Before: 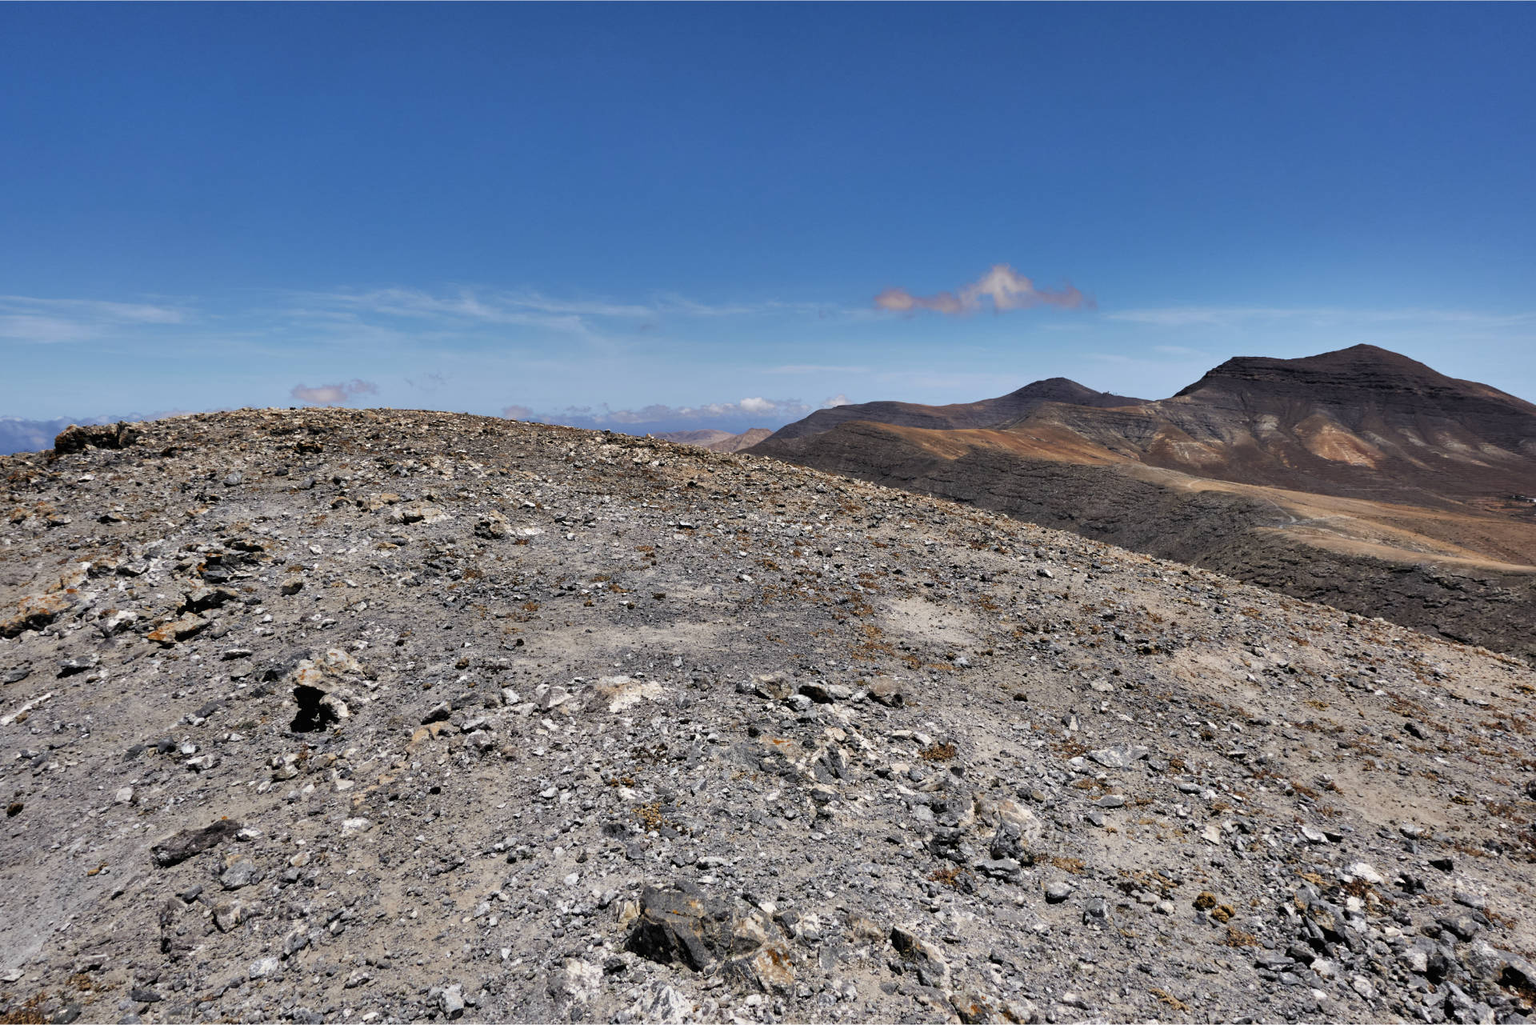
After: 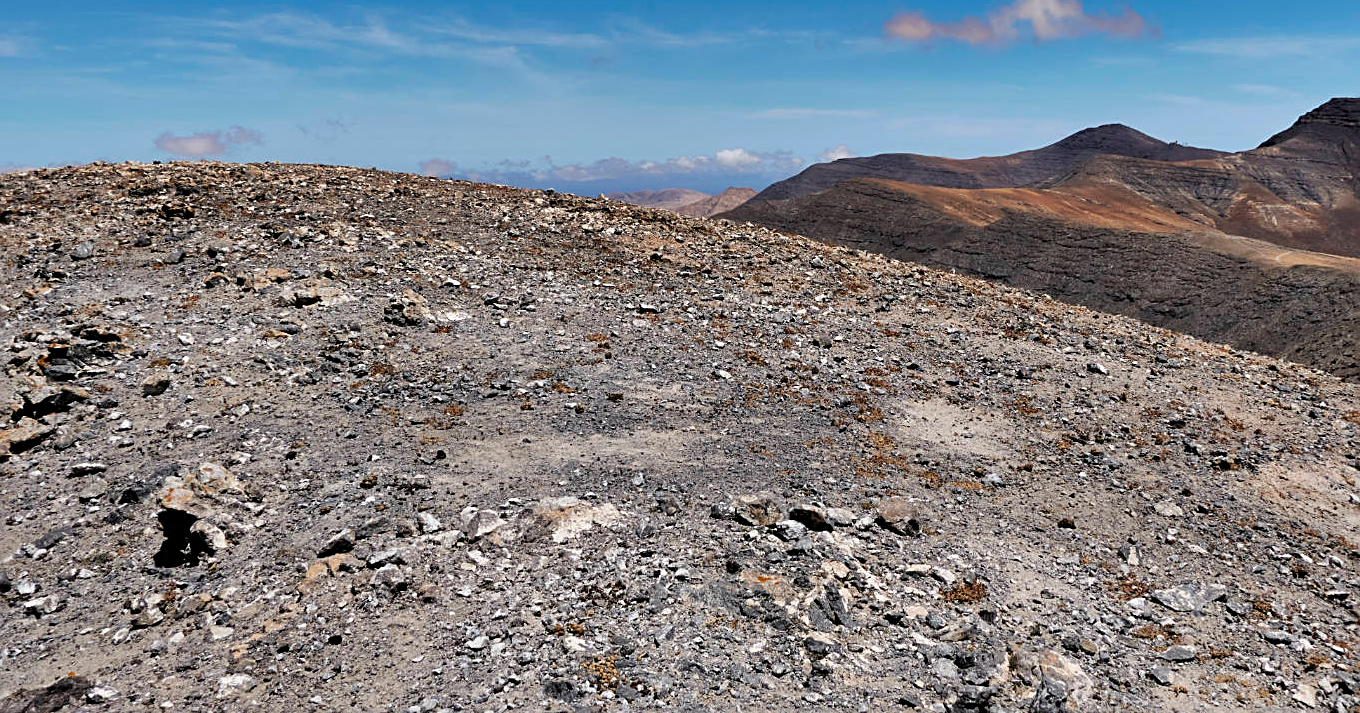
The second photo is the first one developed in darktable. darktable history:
sharpen: on, module defaults
crop: left 10.931%, top 27.243%, right 18.234%, bottom 17.075%
